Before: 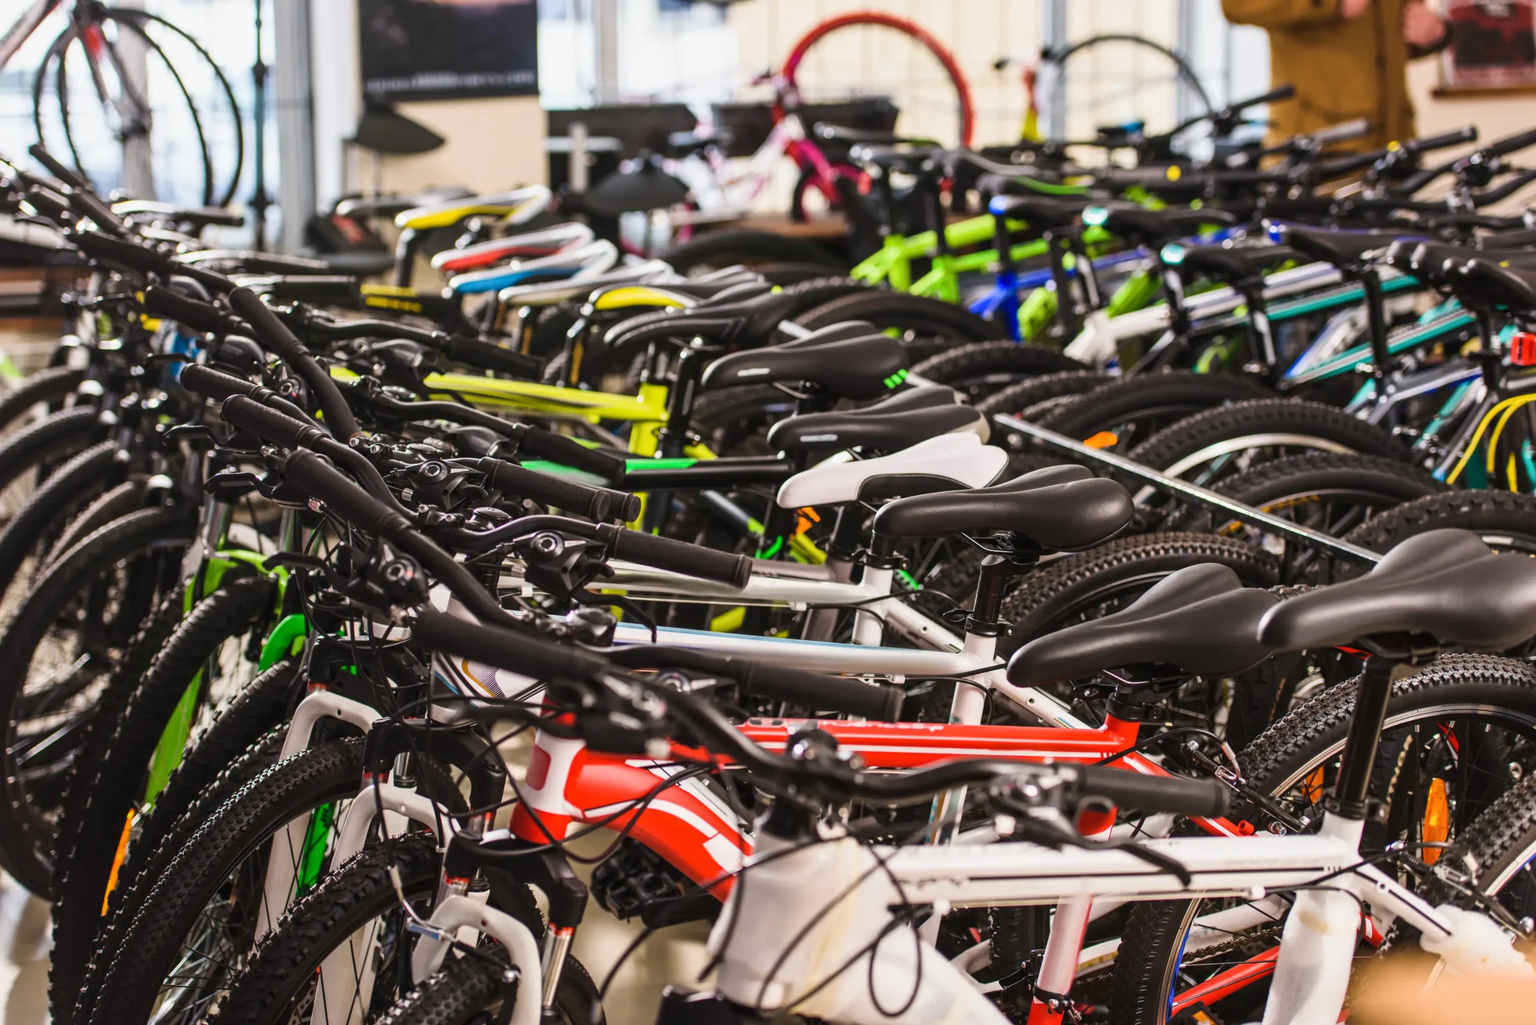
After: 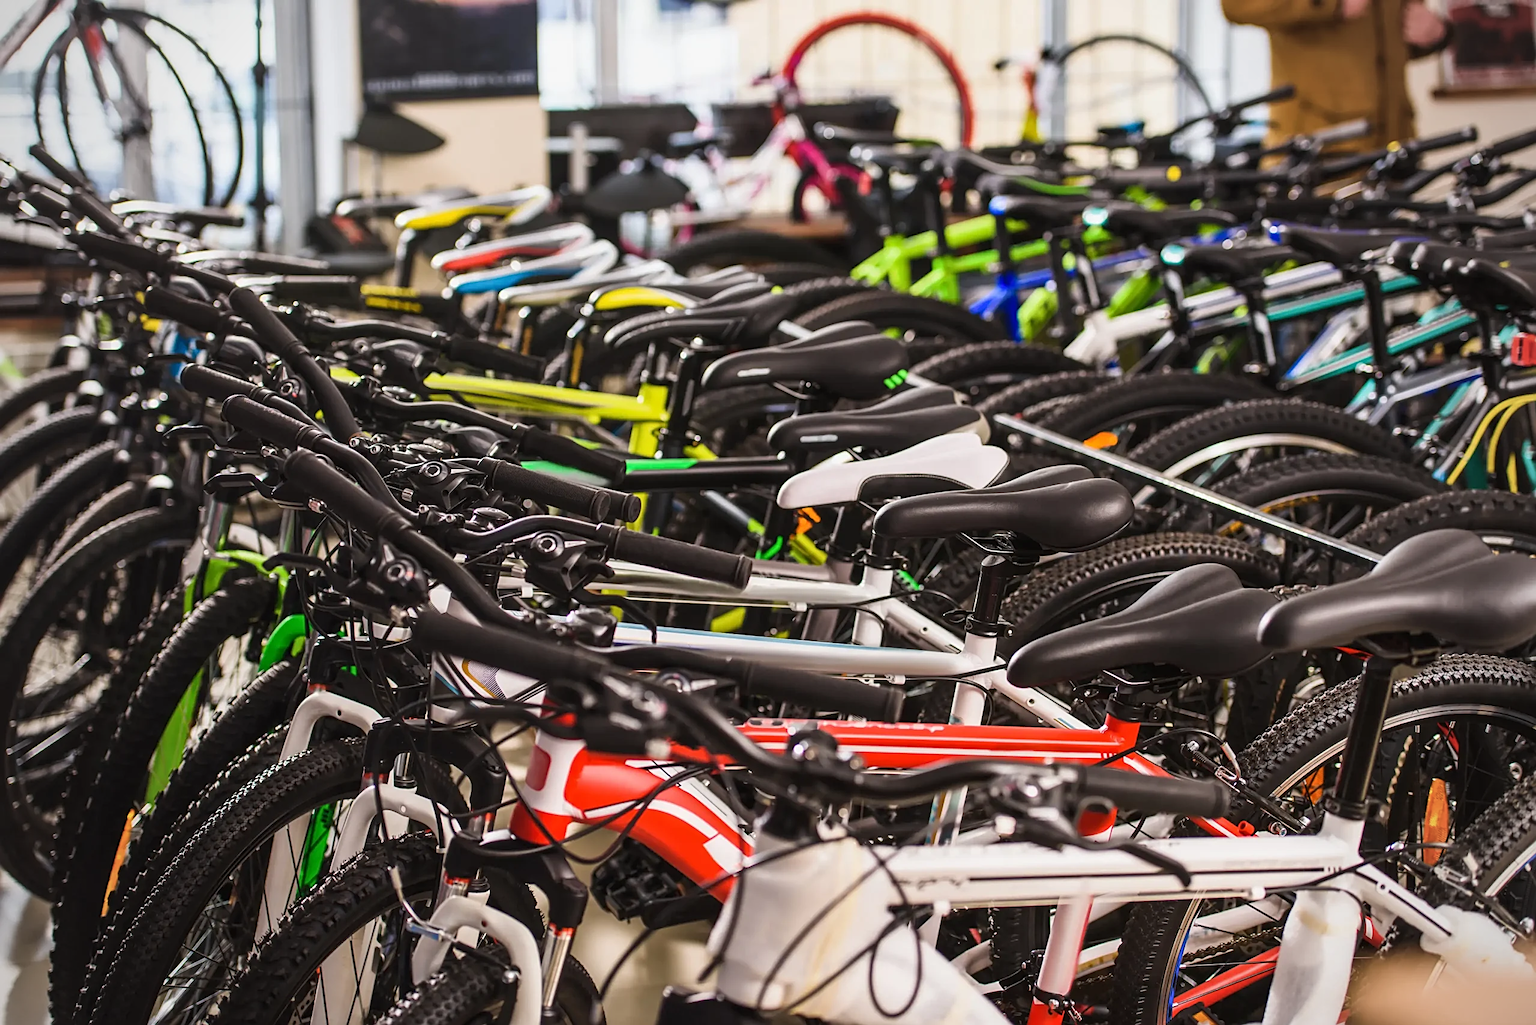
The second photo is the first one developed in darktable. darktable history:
sharpen: on, module defaults
vignetting: fall-off radius 61.11%
